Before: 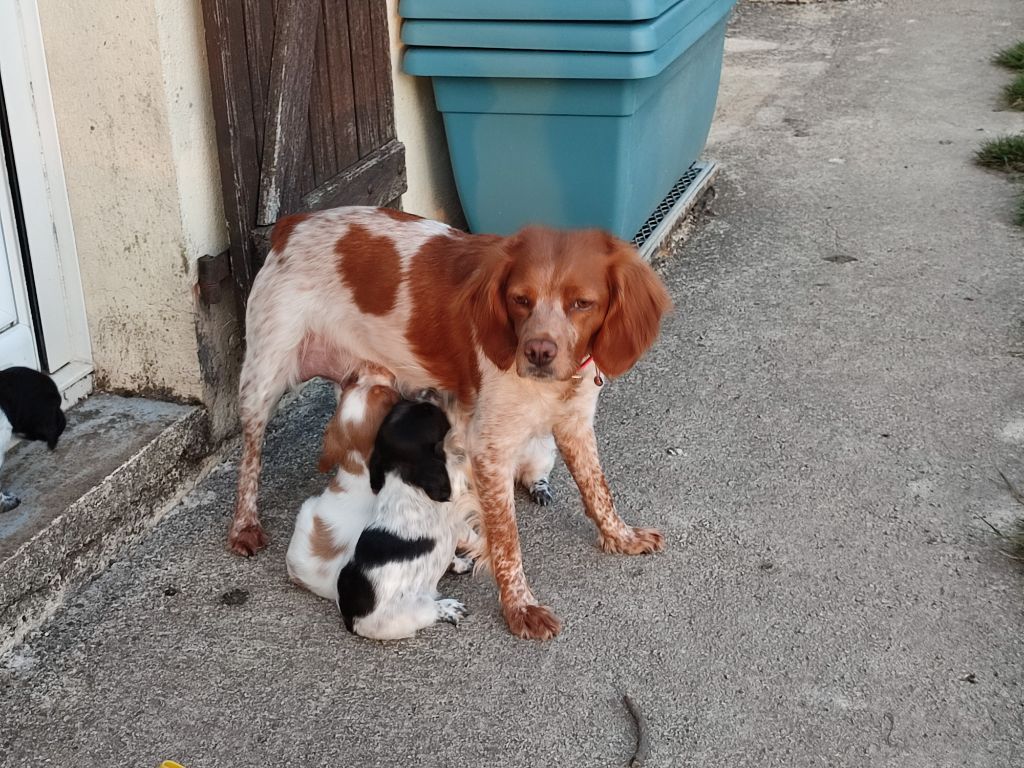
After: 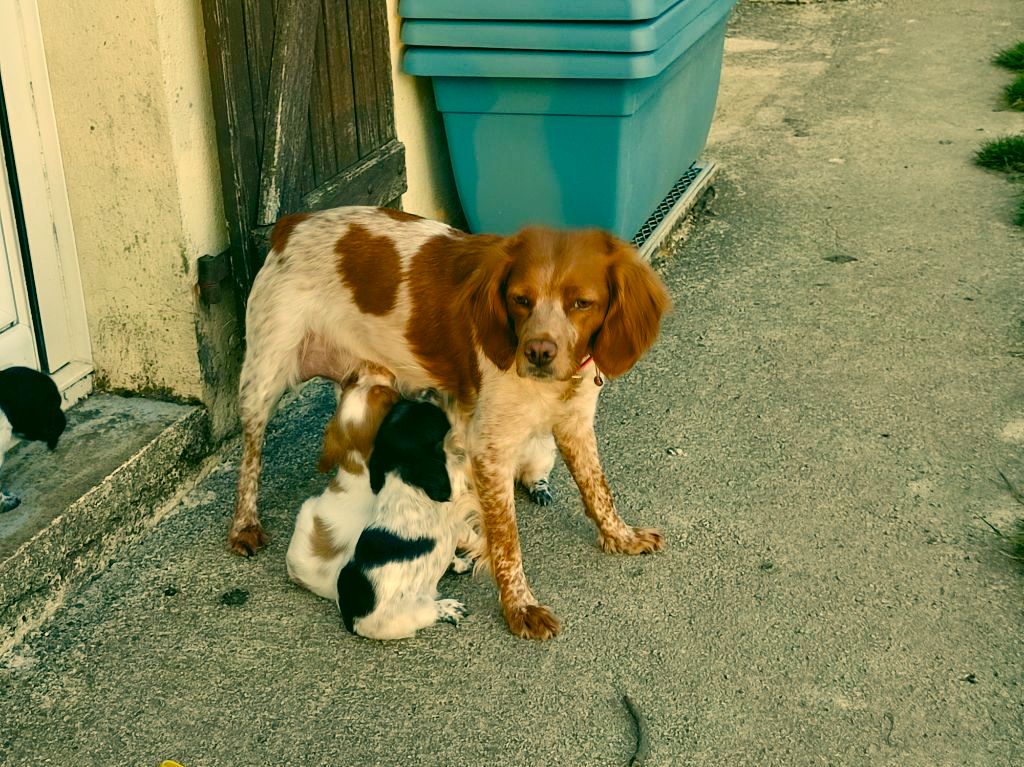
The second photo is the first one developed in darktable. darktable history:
color balance rgb: linear chroma grading › global chroma 0.823%, perceptual saturation grading › global saturation 20%, perceptual saturation grading › highlights -25.432%, perceptual saturation grading › shadows 49.839%, global vibrance 14.709%
crop: bottom 0.055%
color correction: highlights a* 5.71, highlights b* 33.42, shadows a* -26.29, shadows b* 3.74
contrast equalizer: octaves 7, y [[0.526, 0.53, 0.532, 0.532, 0.53, 0.525], [0.5 ×6], [0.5 ×6], [0 ×6], [0 ×6]], mix 0.786
